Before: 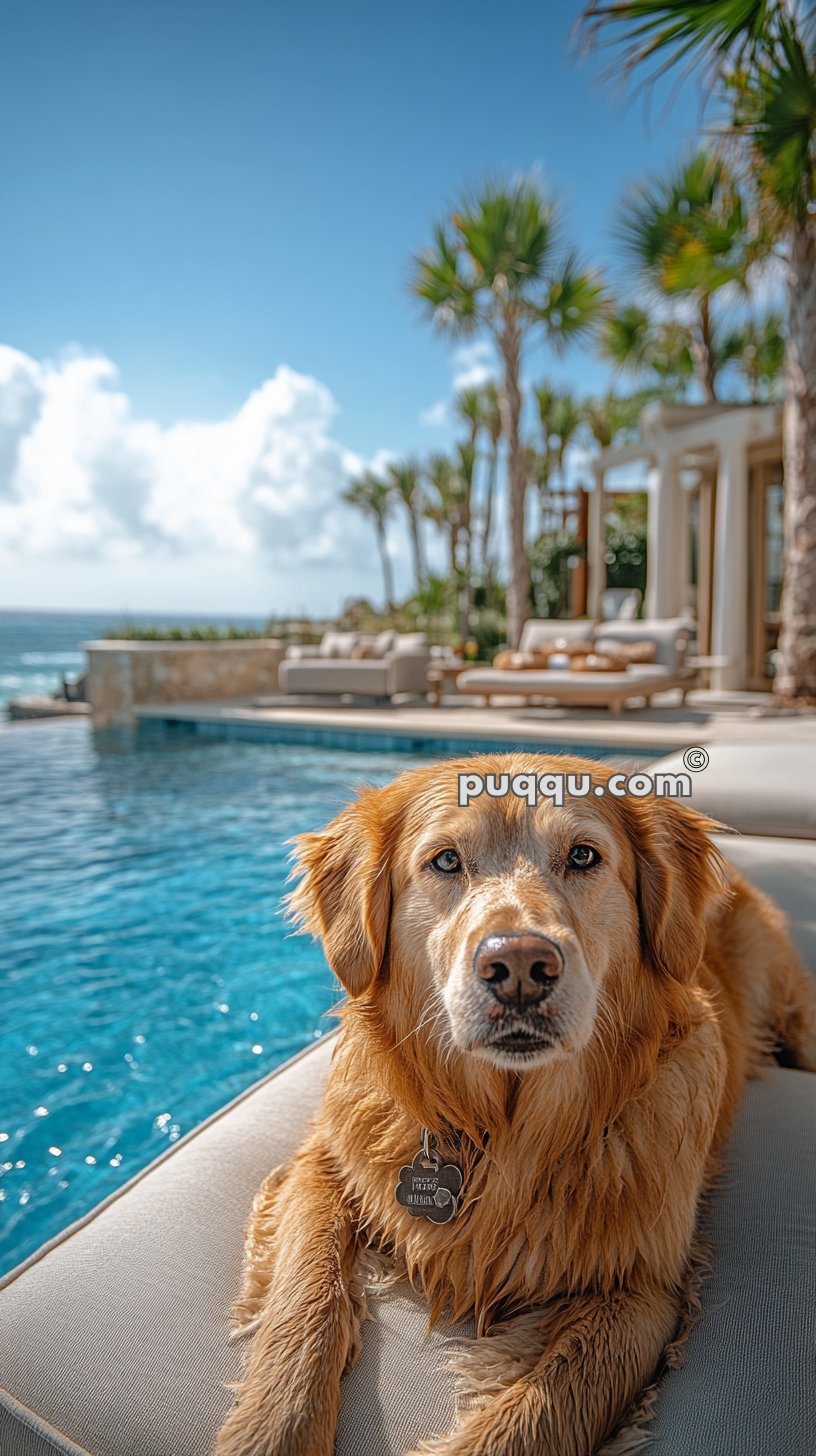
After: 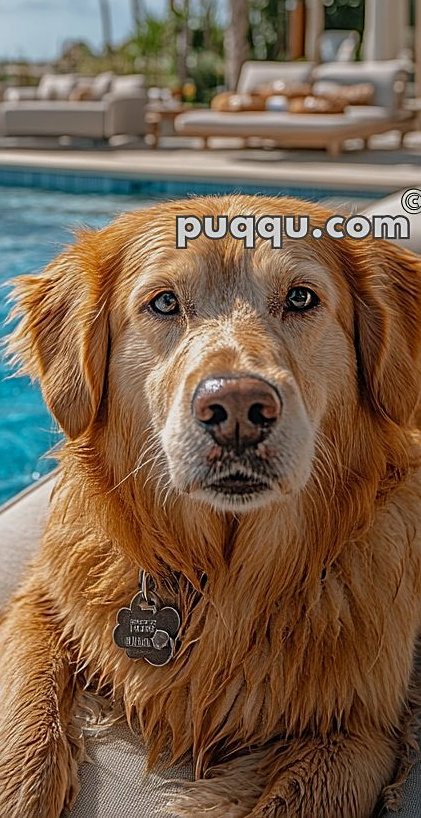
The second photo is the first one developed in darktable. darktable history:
sharpen: on, module defaults
crop: left 34.679%, top 38.371%, right 13.616%, bottom 5.39%
shadows and highlights: radius 121.93, shadows 22.01, white point adjustment -9.67, highlights -15.75, soften with gaussian
